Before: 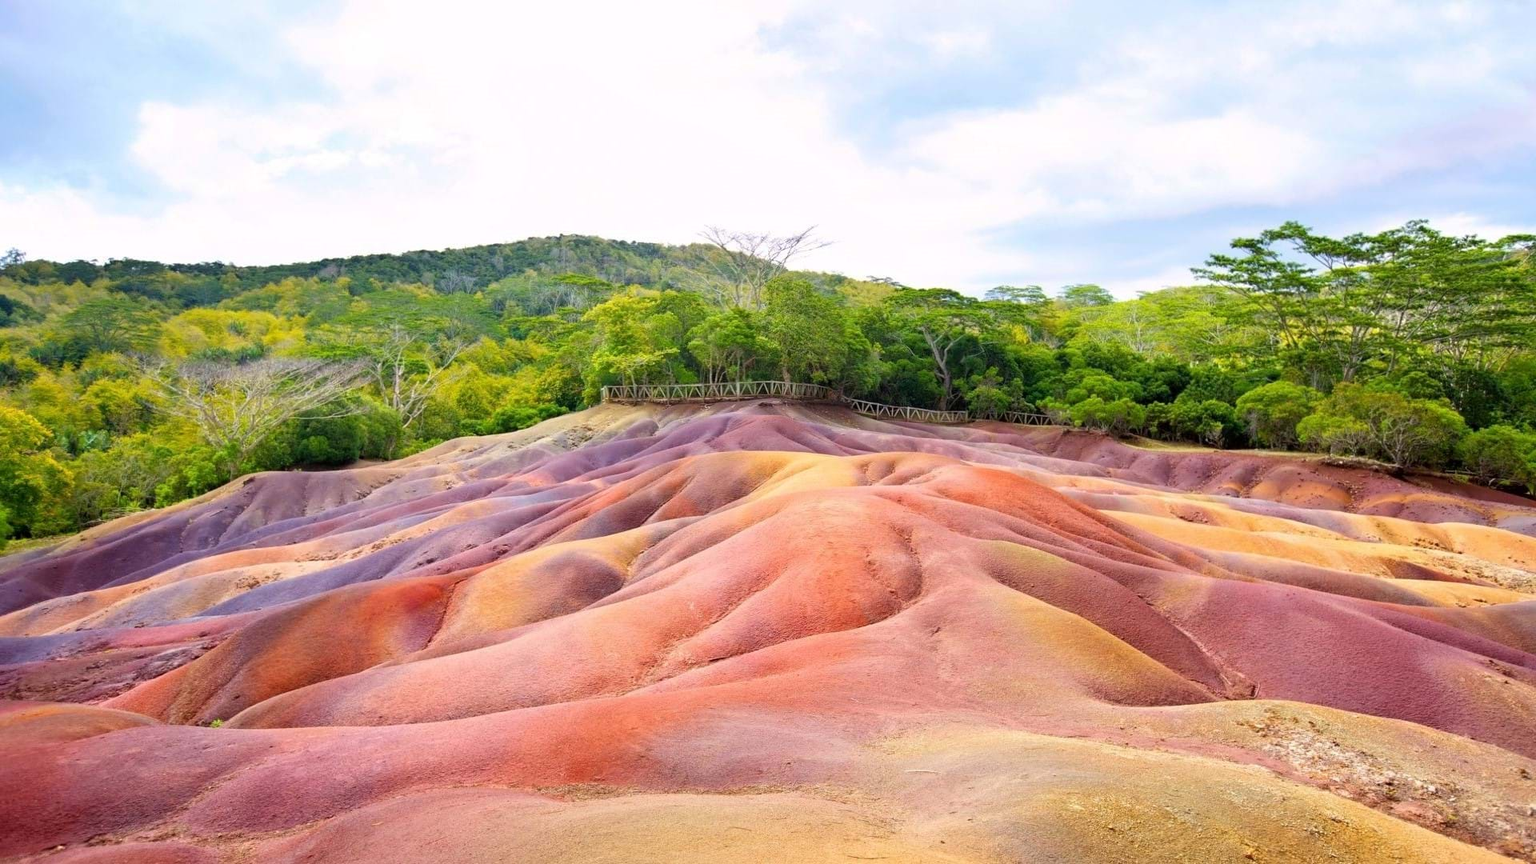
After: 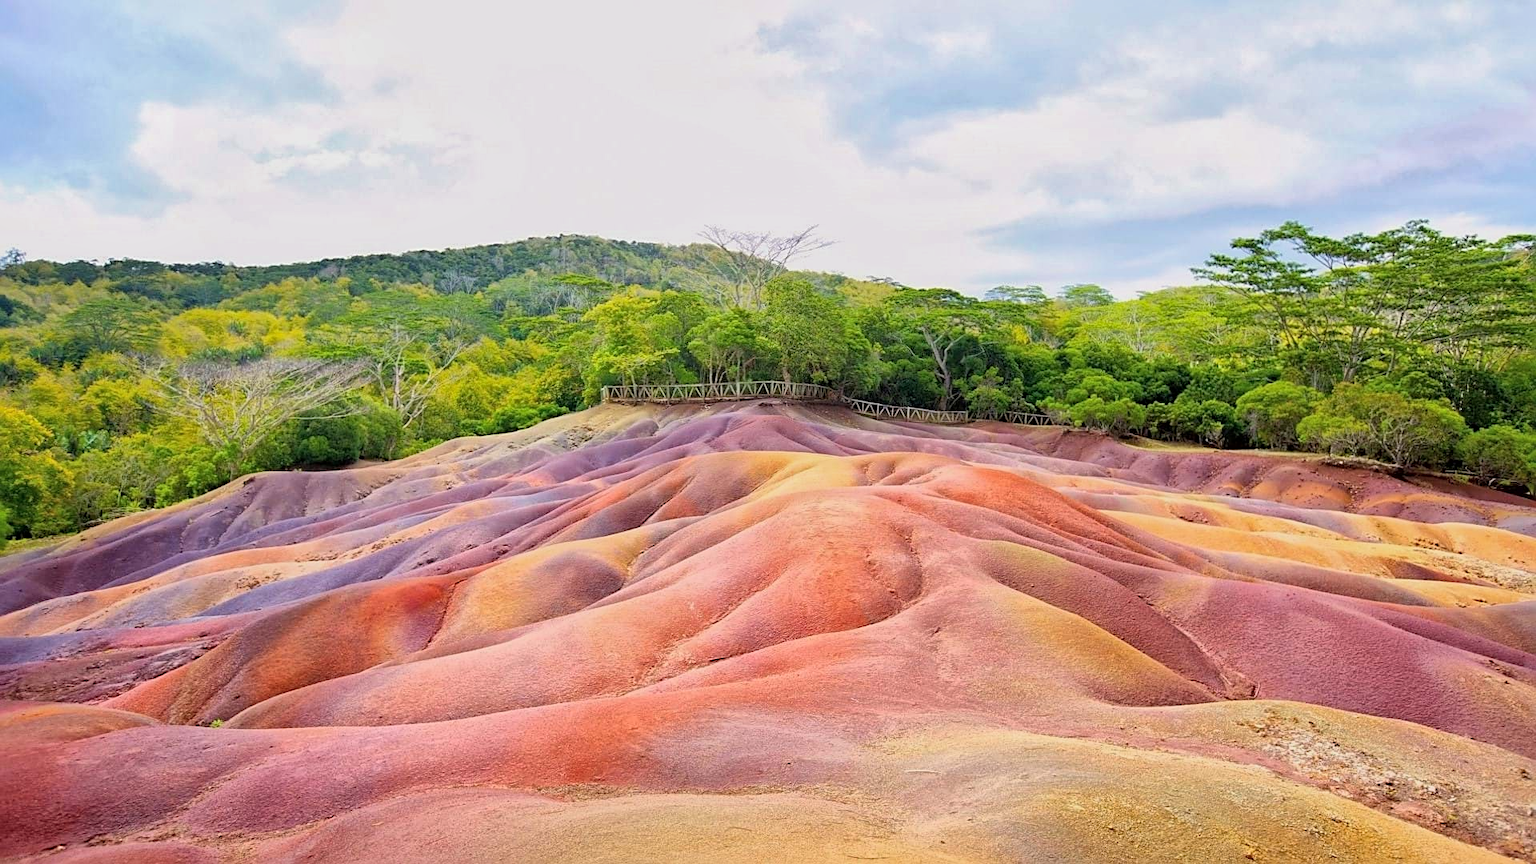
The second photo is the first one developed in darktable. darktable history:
global tonemap: drago (1, 100), detail 1
sharpen: on, module defaults
